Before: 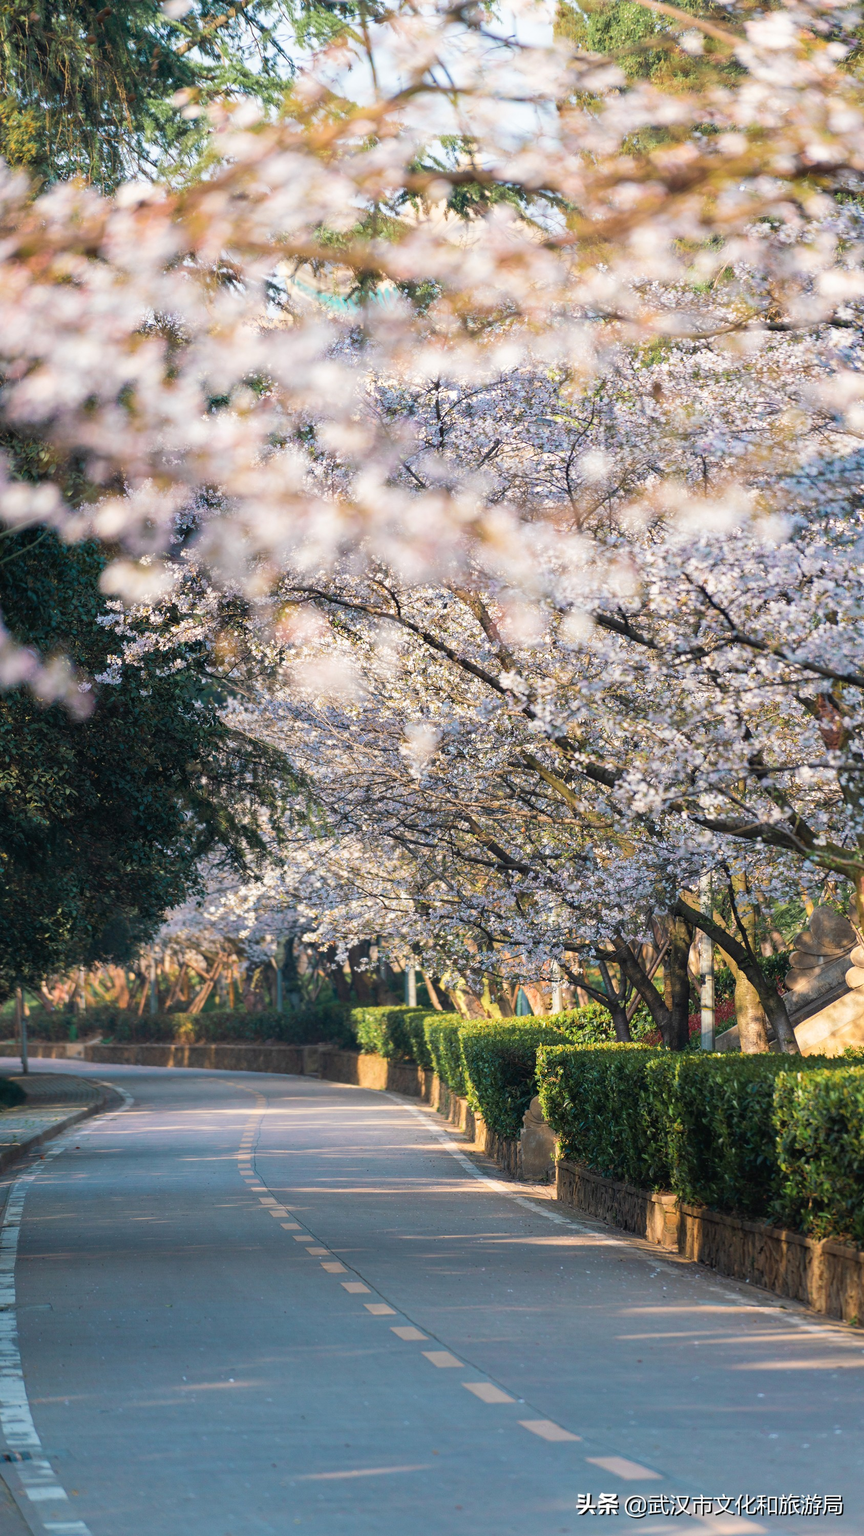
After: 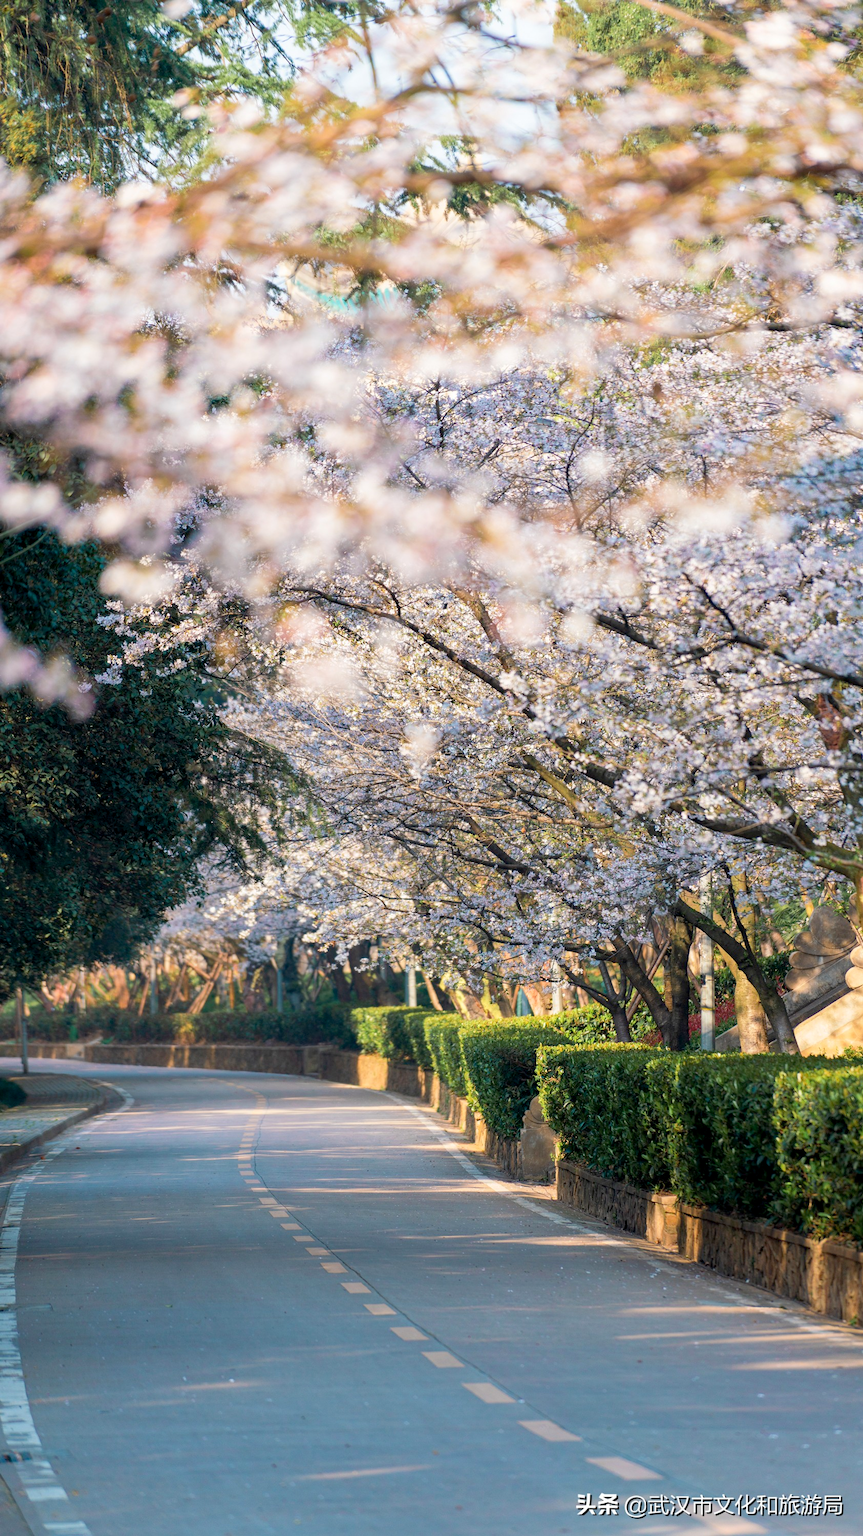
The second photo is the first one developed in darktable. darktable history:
exposure: black level correction 0.005, exposure 0.001 EV, compensate highlight preservation false
levels: levels [0, 0.478, 1]
